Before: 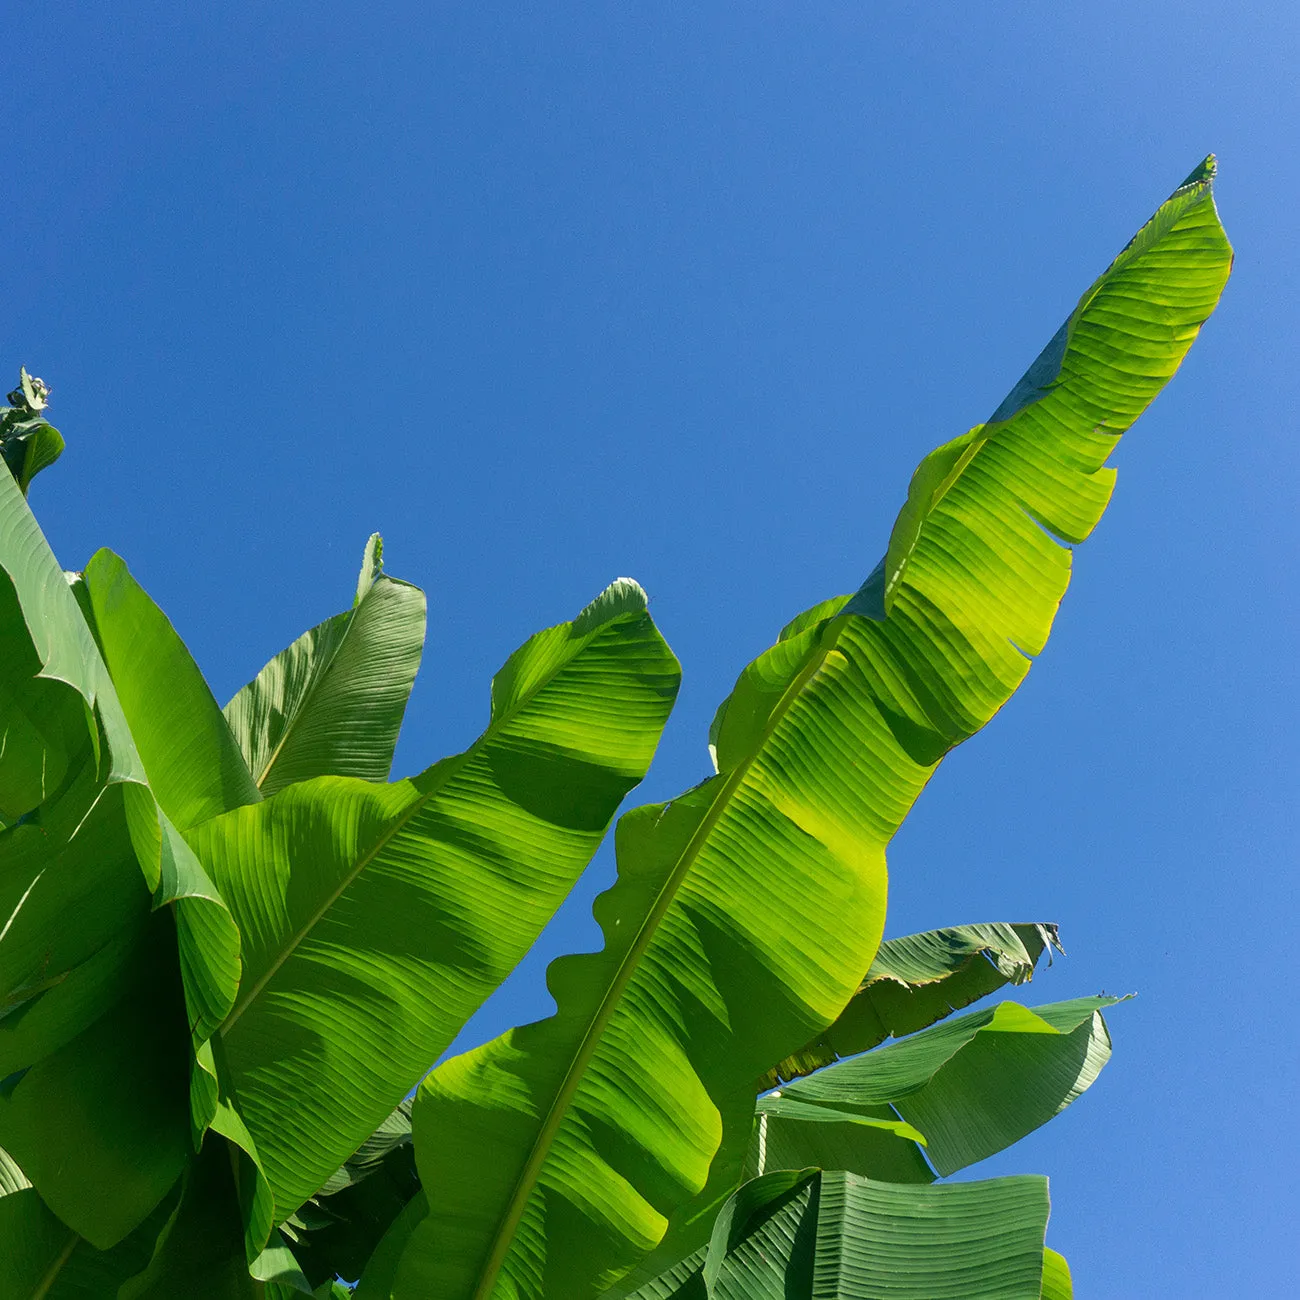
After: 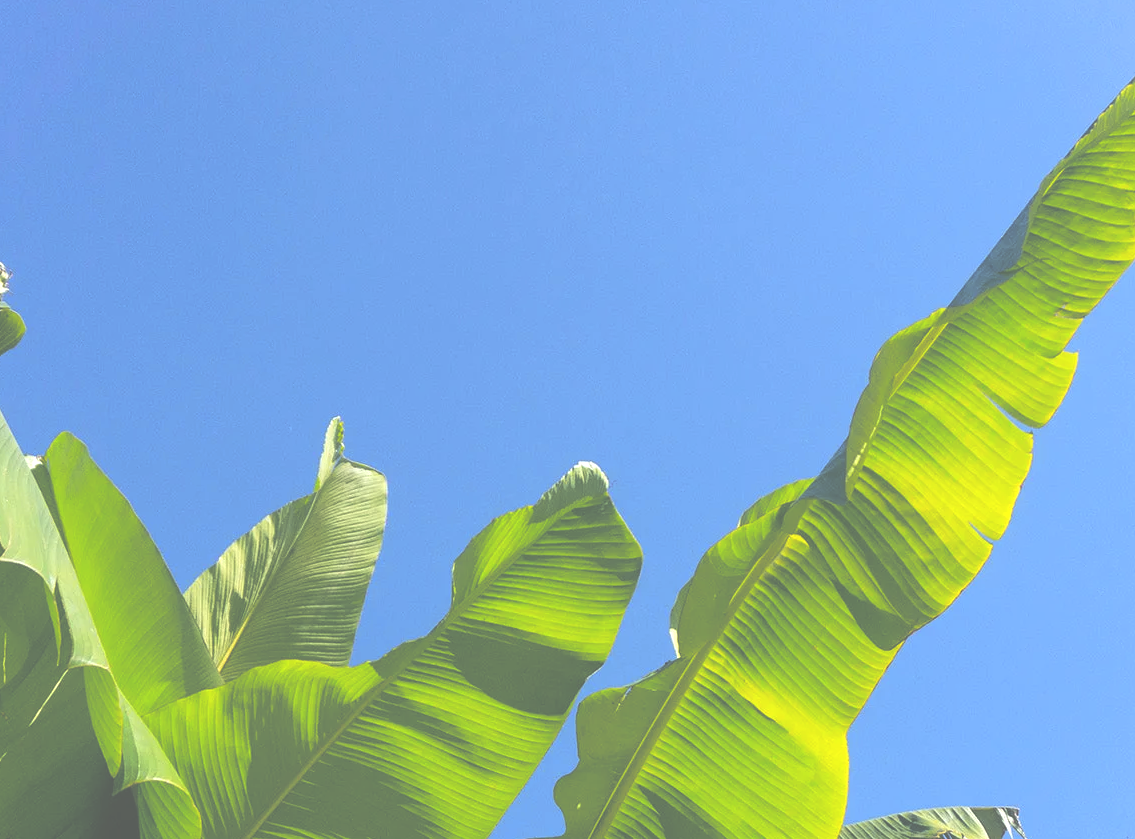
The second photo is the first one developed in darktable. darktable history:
tone curve: curves: ch0 [(0, 0.003) (0.117, 0.101) (0.257, 0.246) (0.408, 0.432) (0.611, 0.653) (0.824, 0.846) (1, 1)]; ch1 [(0, 0) (0.227, 0.197) (0.405, 0.421) (0.501, 0.501) (0.522, 0.53) (0.563, 0.572) (0.589, 0.611) (0.699, 0.709) (0.976, 0.992)]; ch2 [(0, 0) (0.208, 0.176) (0.377, 0.38) (0.5, 0.5) (0.537, 0.534) (0.571, 0.576) (0.681, 0.746) (1, 1)], color space Lab, independent channels, preserve colors none
crop: left 3.015%, top 8.969%, right 9.647%, bottom 26.457%
exposure: black level correction -0.071, exposure 0.5 EV, compensate highlight preservation false
